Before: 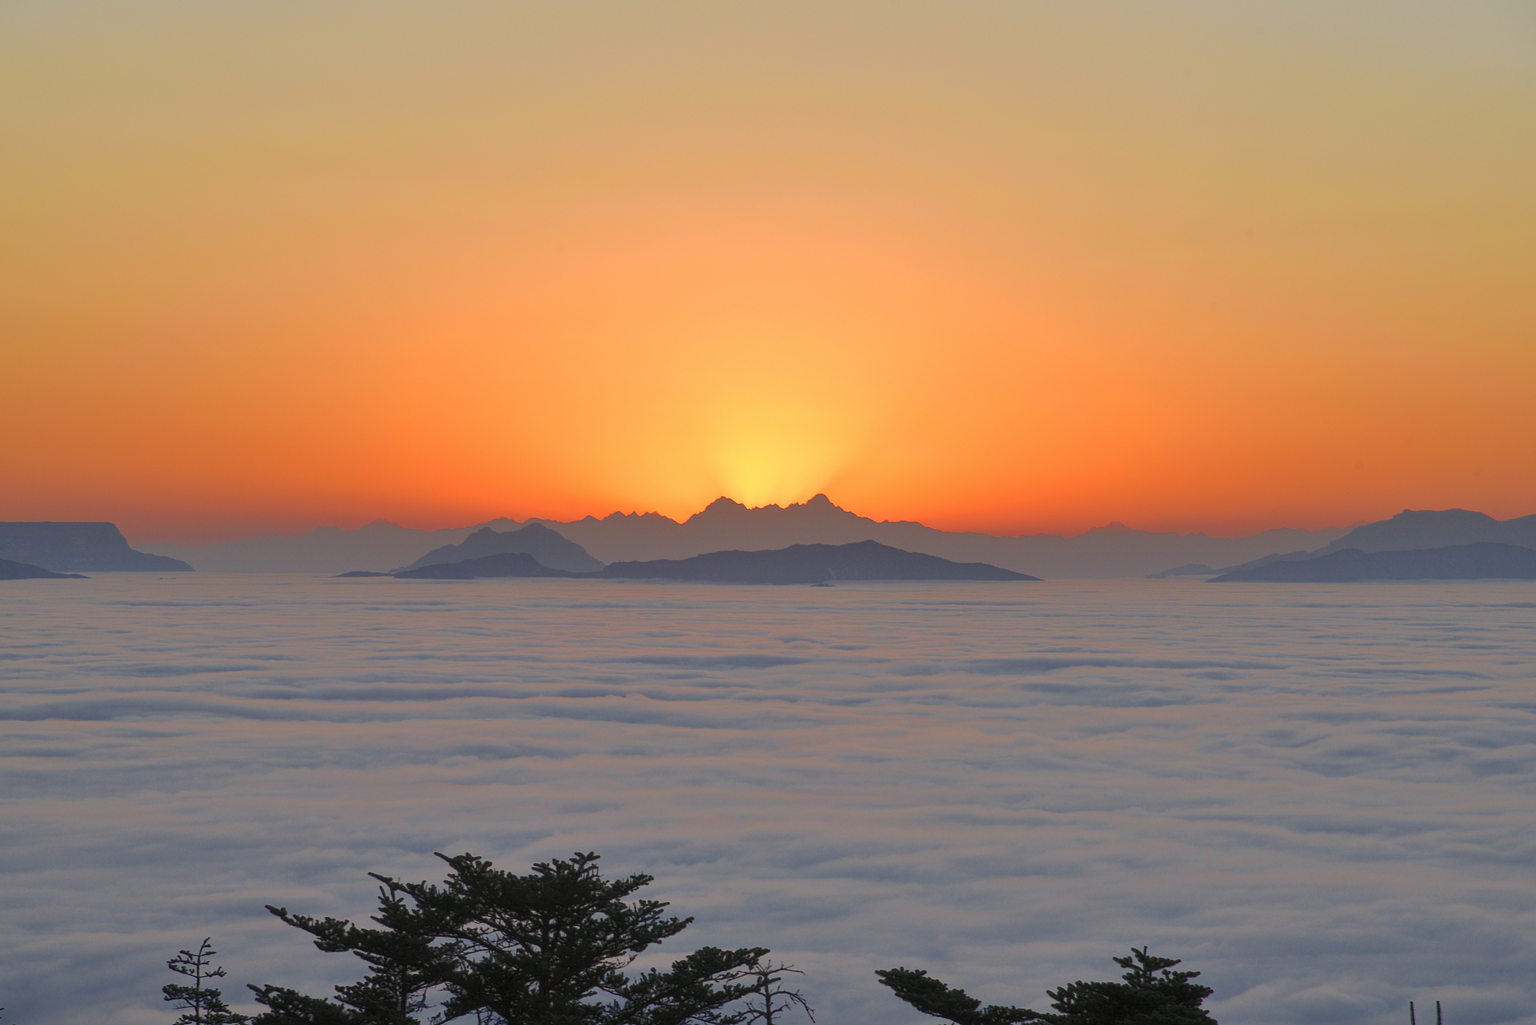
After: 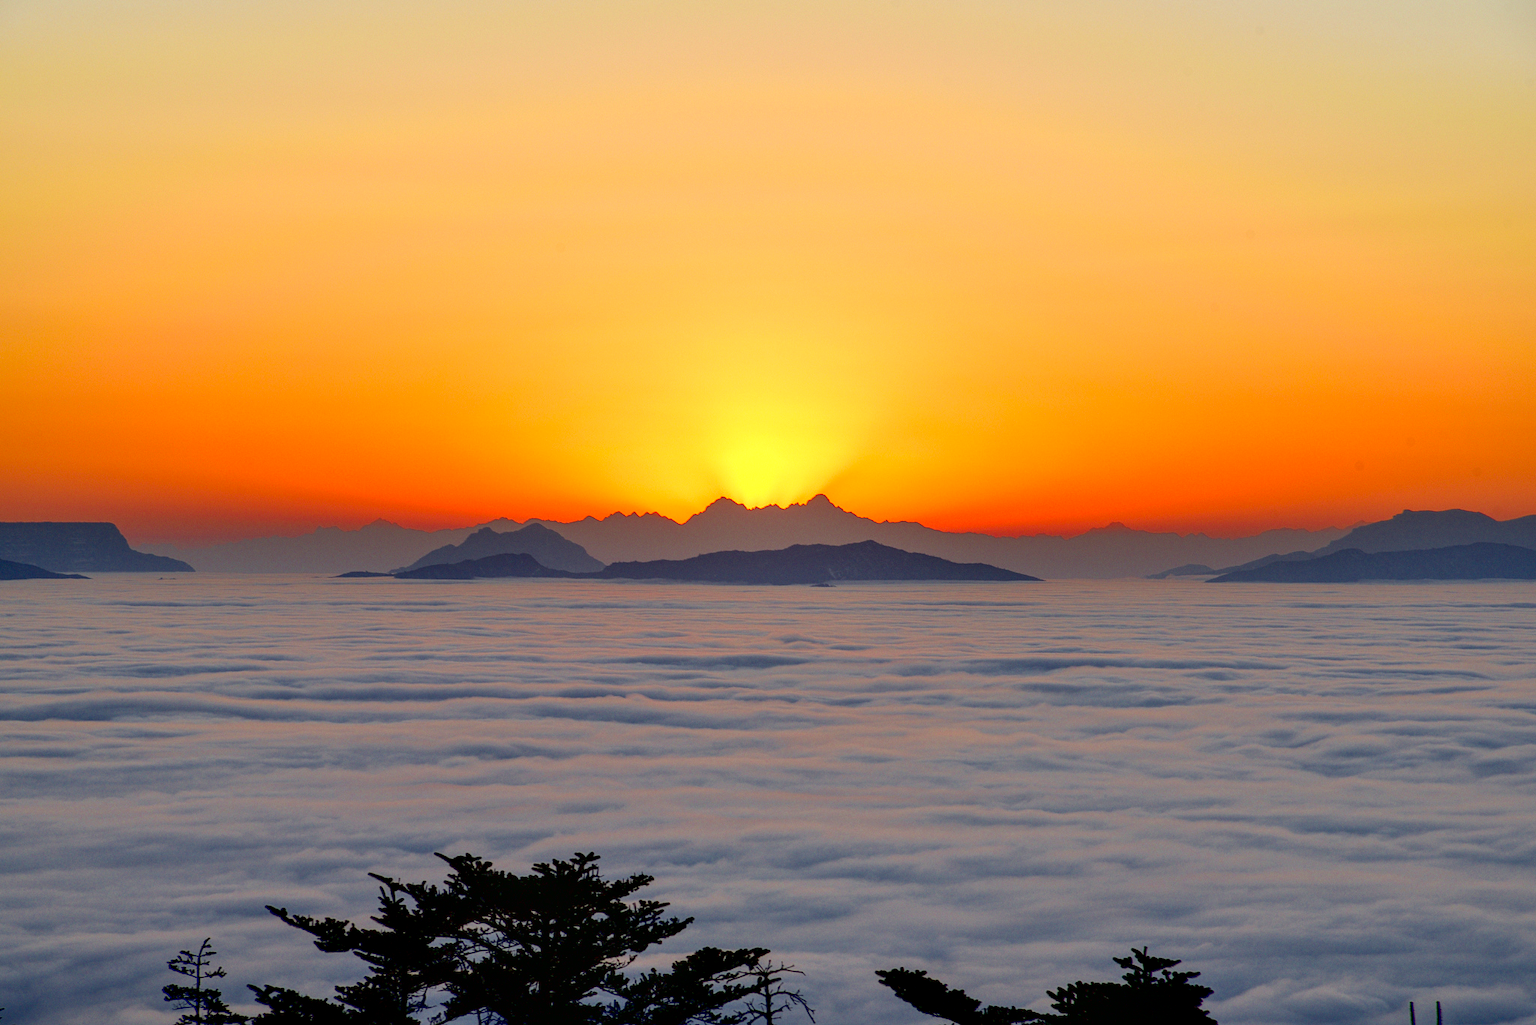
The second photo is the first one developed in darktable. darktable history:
tone equalizer: -8 EV -0.411 EV, -7 EV -0.408 EV, -6 EV -0.366 EV, -5 EV -0.262 EV, -3 EV 0.253 EV, -2 EV 0.326 EV, -1 EV 0.41 EV, +0 EV 0.418 EV
exposure: black level correction 0.026, exposure 0.184 EV, compensate highlight preservation false
local contrast: highlights 3%, shadows 4%, detail 133%
contrast brightness saturation: contrast 0.122, brightness -0.123, saturation 0.203
